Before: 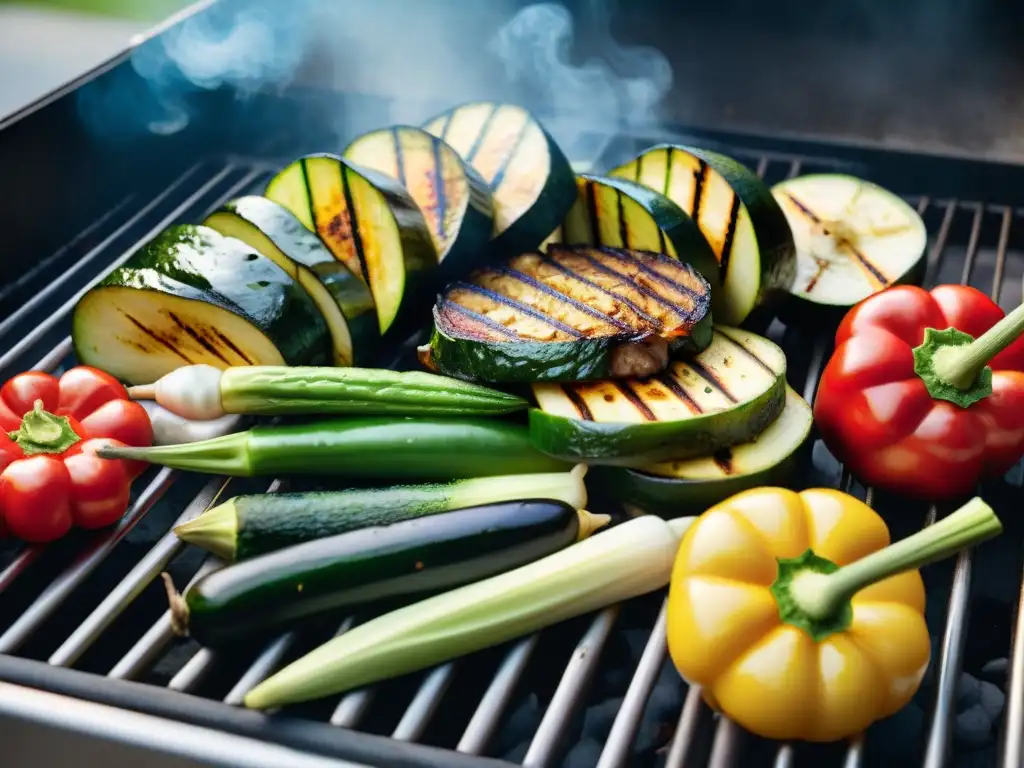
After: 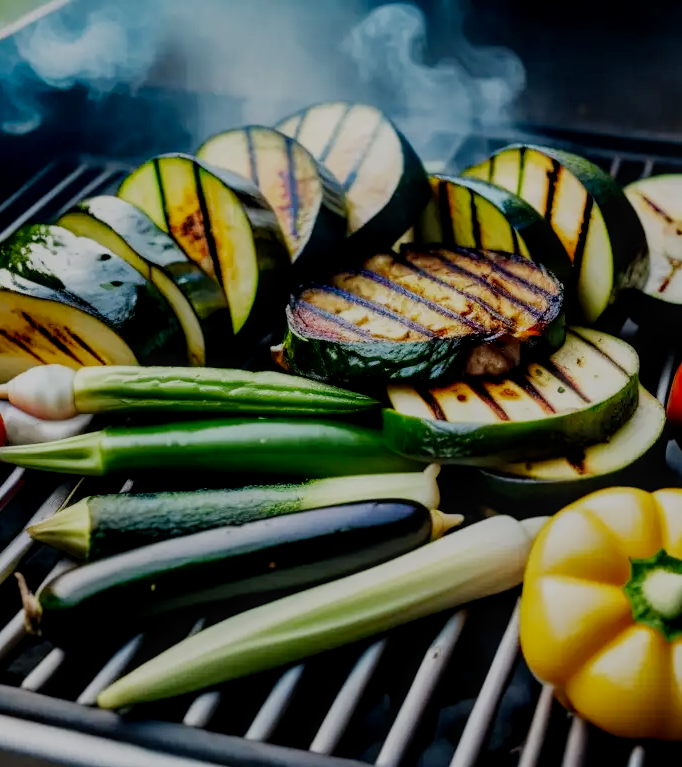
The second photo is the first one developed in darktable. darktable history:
crop and rotate: left 14.385%, right 18.948%
filmic rgb: middle gray luminance 29%, black relative exposure -10.3 EV, white relative exposure 5.5 EV, threshold 6 EV, target black luminance 0%, hardness 3.95, latitude 2.04%, contrast 1.132, highlights saturation mix 5%, shadows ↔ highlights balance 15.11%, preserve chrominance no, color science v3 (2019), use custom middle-gray values true, iterations of high-quality reconstruction 0, enable highlight reconstruction true
local contrast: on, module defaults
